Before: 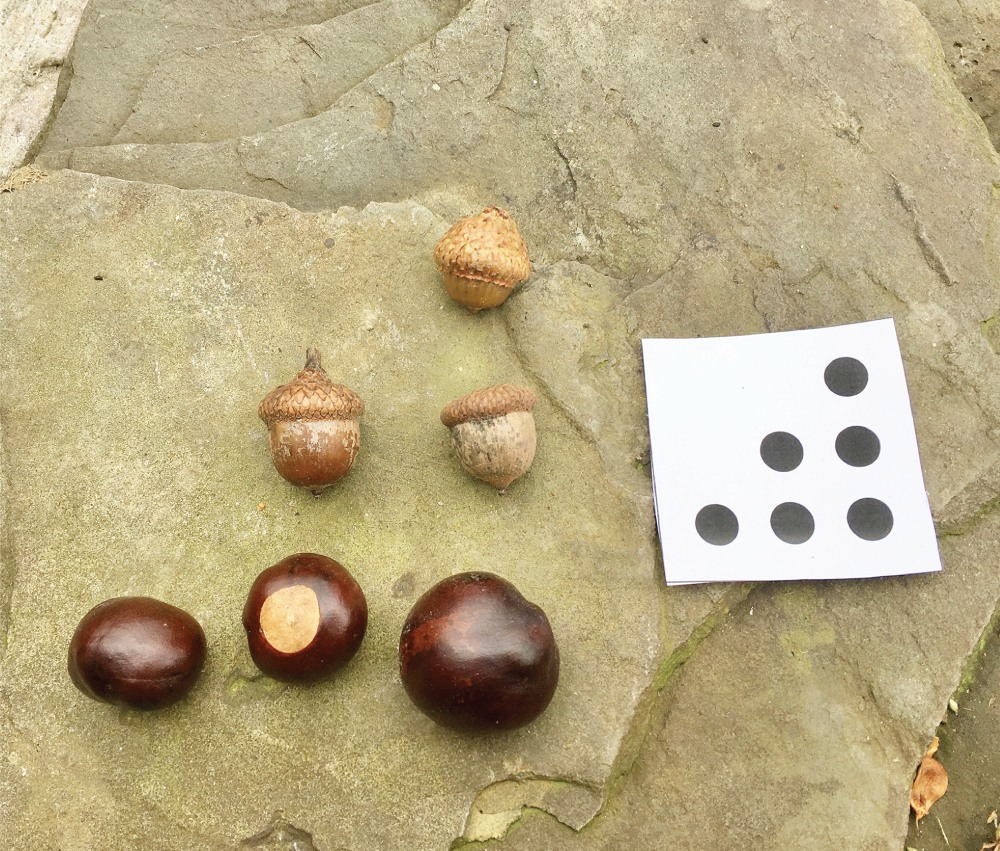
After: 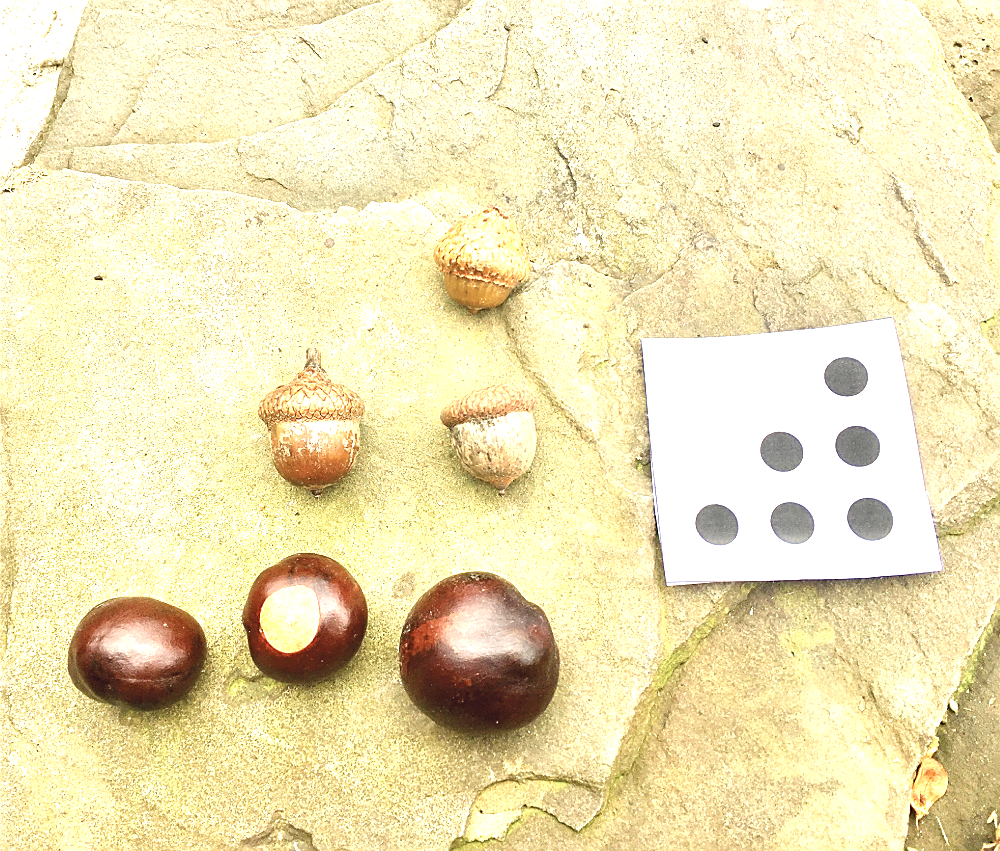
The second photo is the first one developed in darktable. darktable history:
exposure: black level correction 0, exposure 1.199 EV, compensate highlight preservation false
sharpen: on, module defaults
